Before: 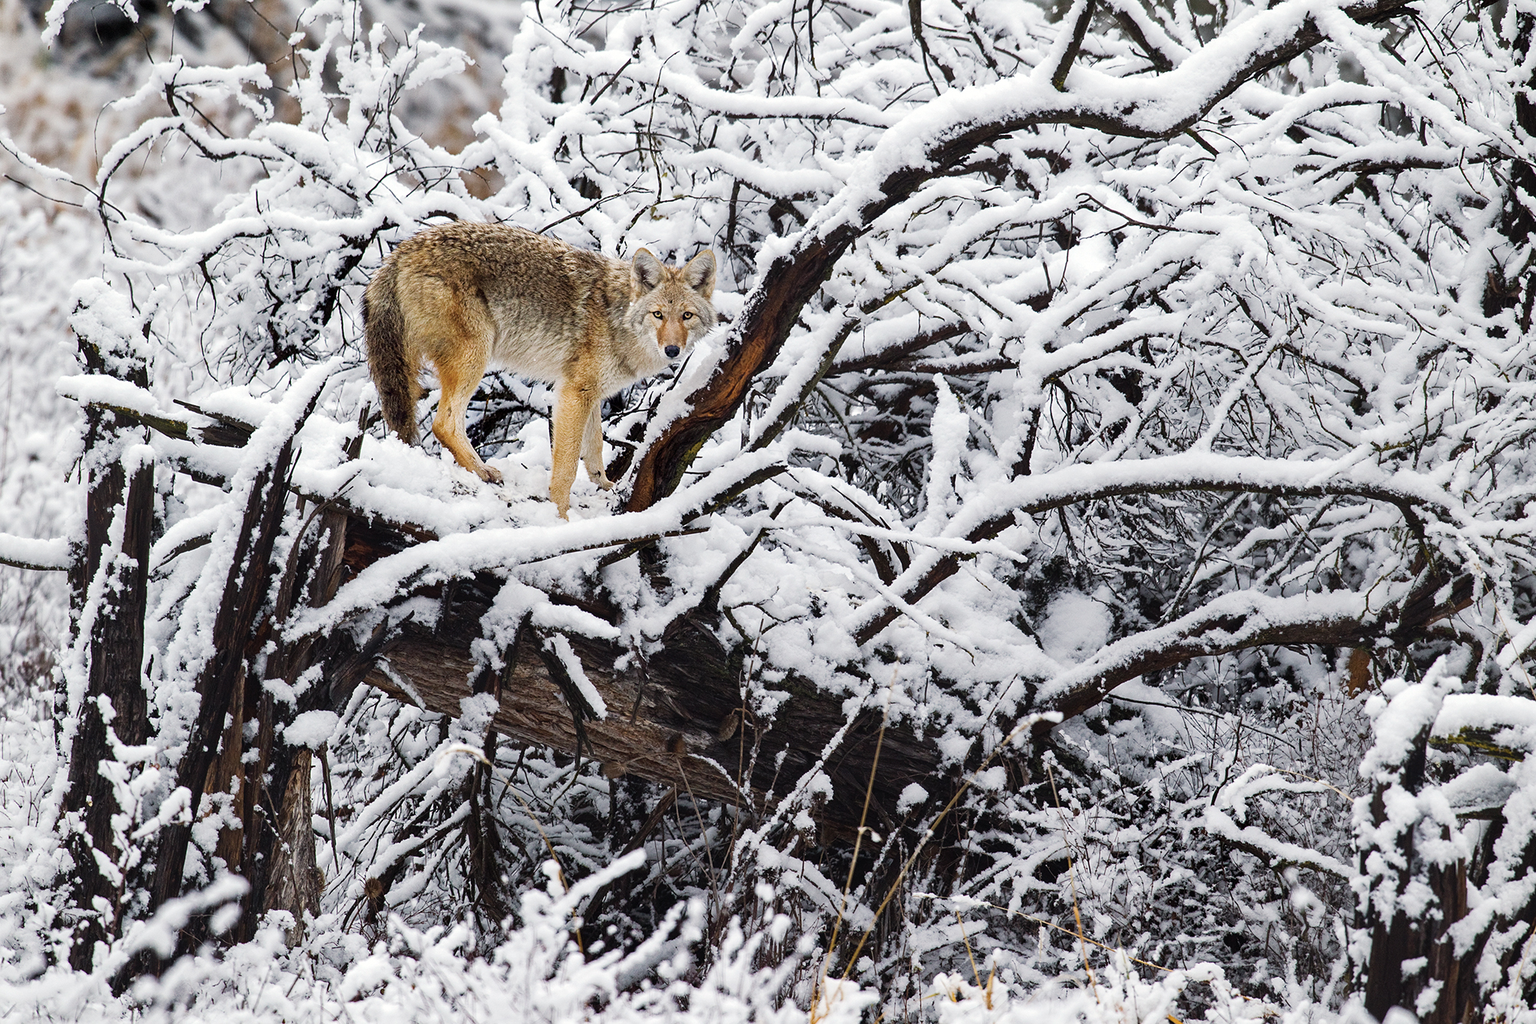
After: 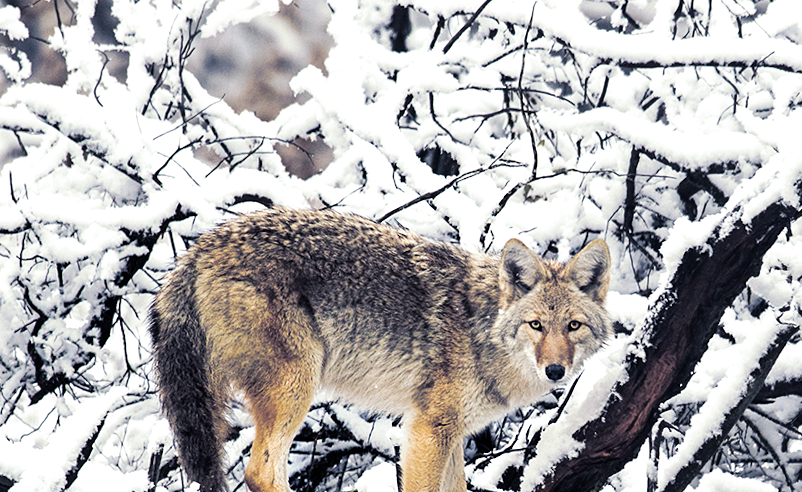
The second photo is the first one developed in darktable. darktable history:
crop: left 15.452%, top 5.459%, right 43.956%, bottom 56.62%
tone equalizer: -8 EV -0.417 EV, -7 EV -0.389 EV, -6 EV -0.333 EV, -5 EV -0.222 EV, -3 EV 0.222 EV, -2 EV 0.333 EV, -1 EV 0.389 EV, +0 EV 0.417 EV, edges refinement/feathering 500, mask exposure compensation -1.57 EV, preserve details no
rotate and perspective: rotation -1°, crop left 0.011, crop right 0.989, crop top 0.025, crop bottom 0.975
split-toning: shadows › hue 230.4°
